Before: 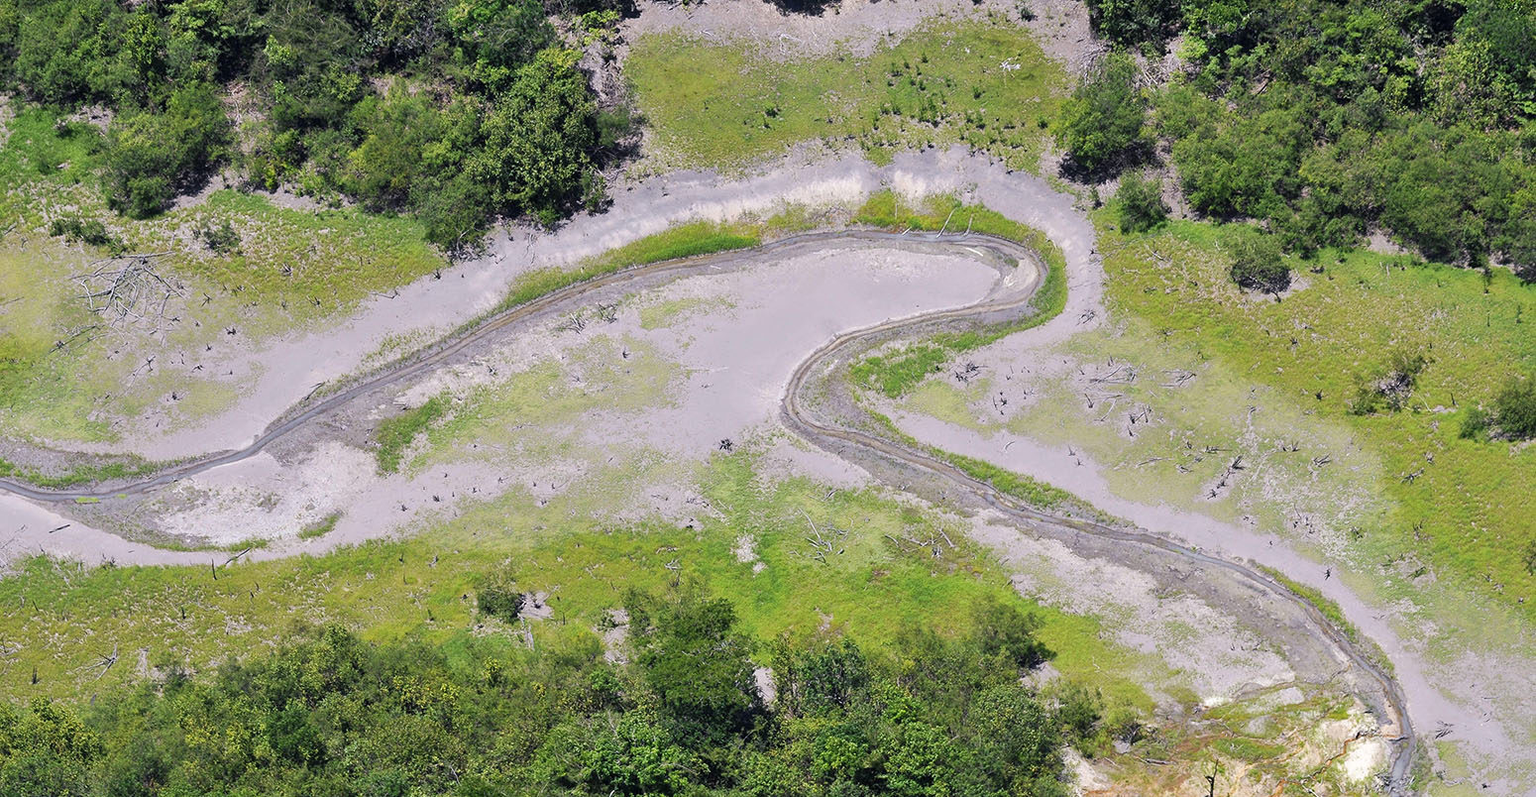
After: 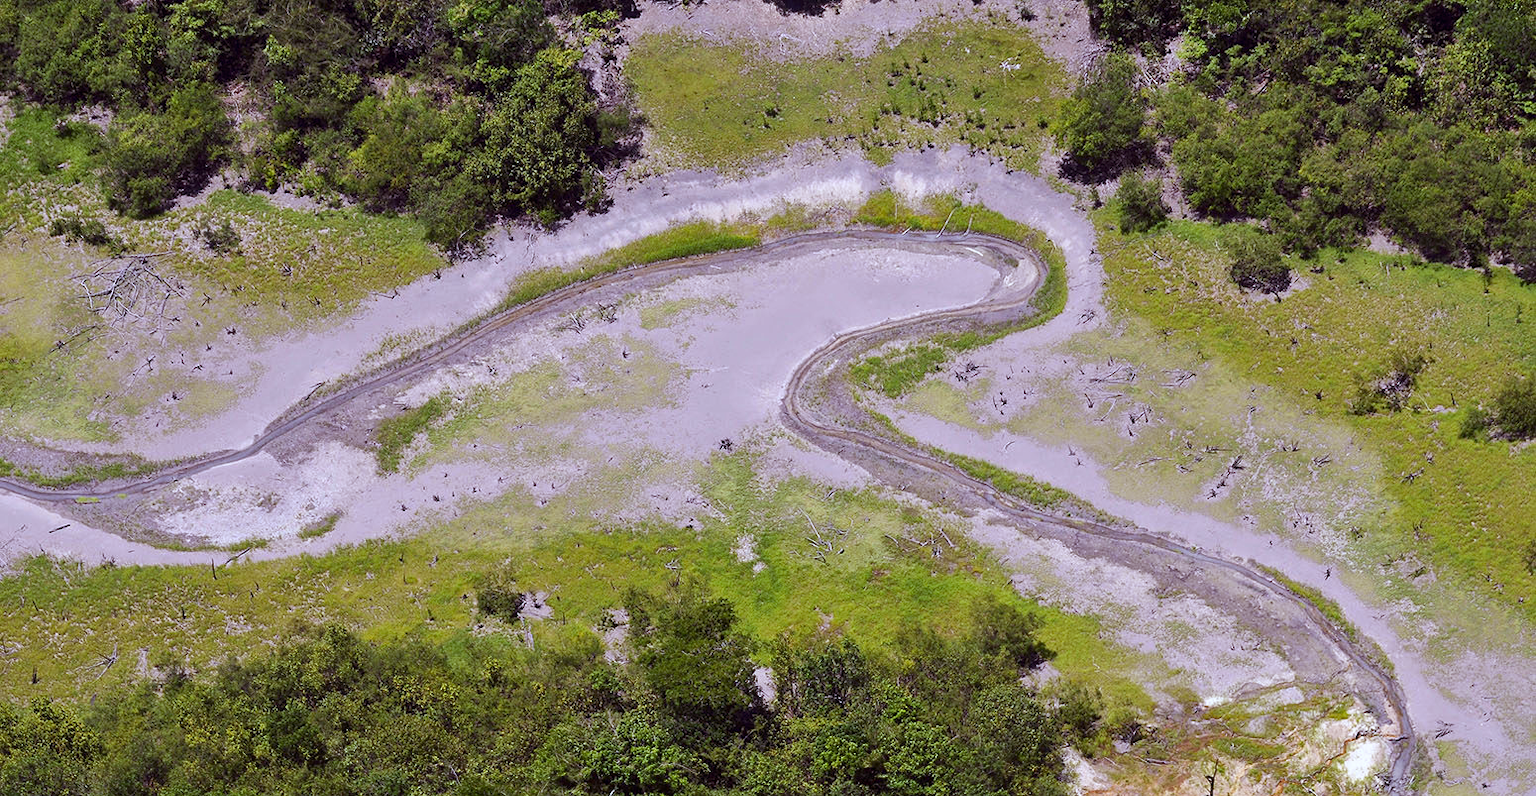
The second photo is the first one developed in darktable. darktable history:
white balance: red 0.954, blue 1.079
contrast brightness saturation: contrast 0.07, brightness -0.13, saturation 0.06
rgb levels: mode RGB, independent channels, levels [[0, 0.474, 1], [0, 0.5, 1], [0, 0.5, 1]]
